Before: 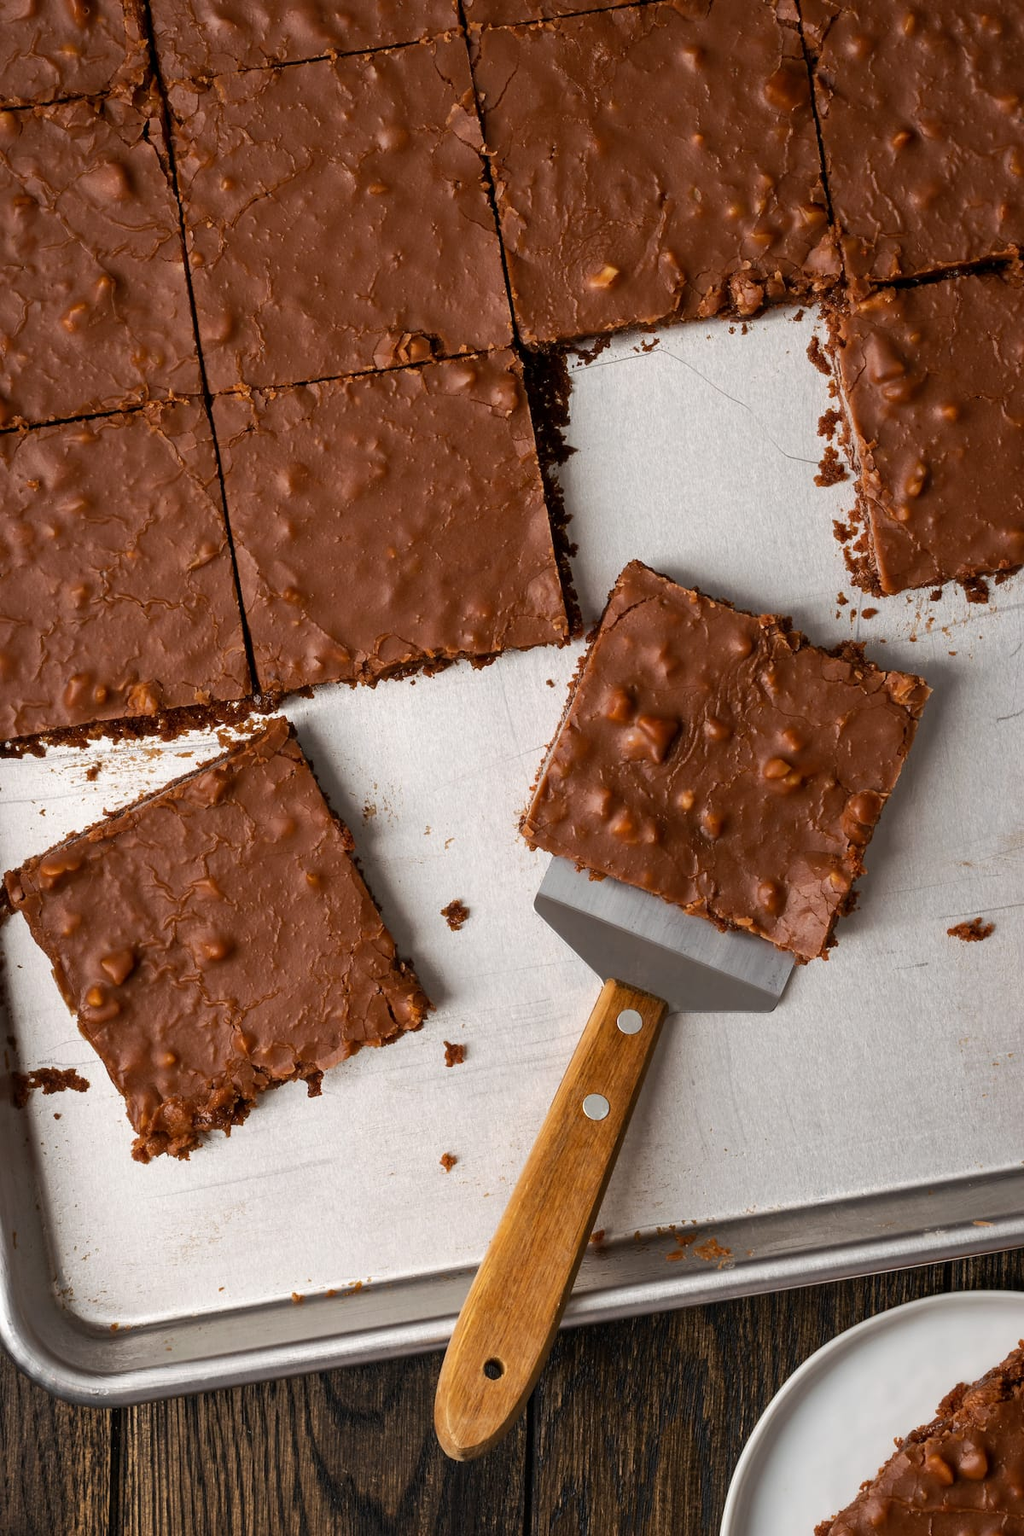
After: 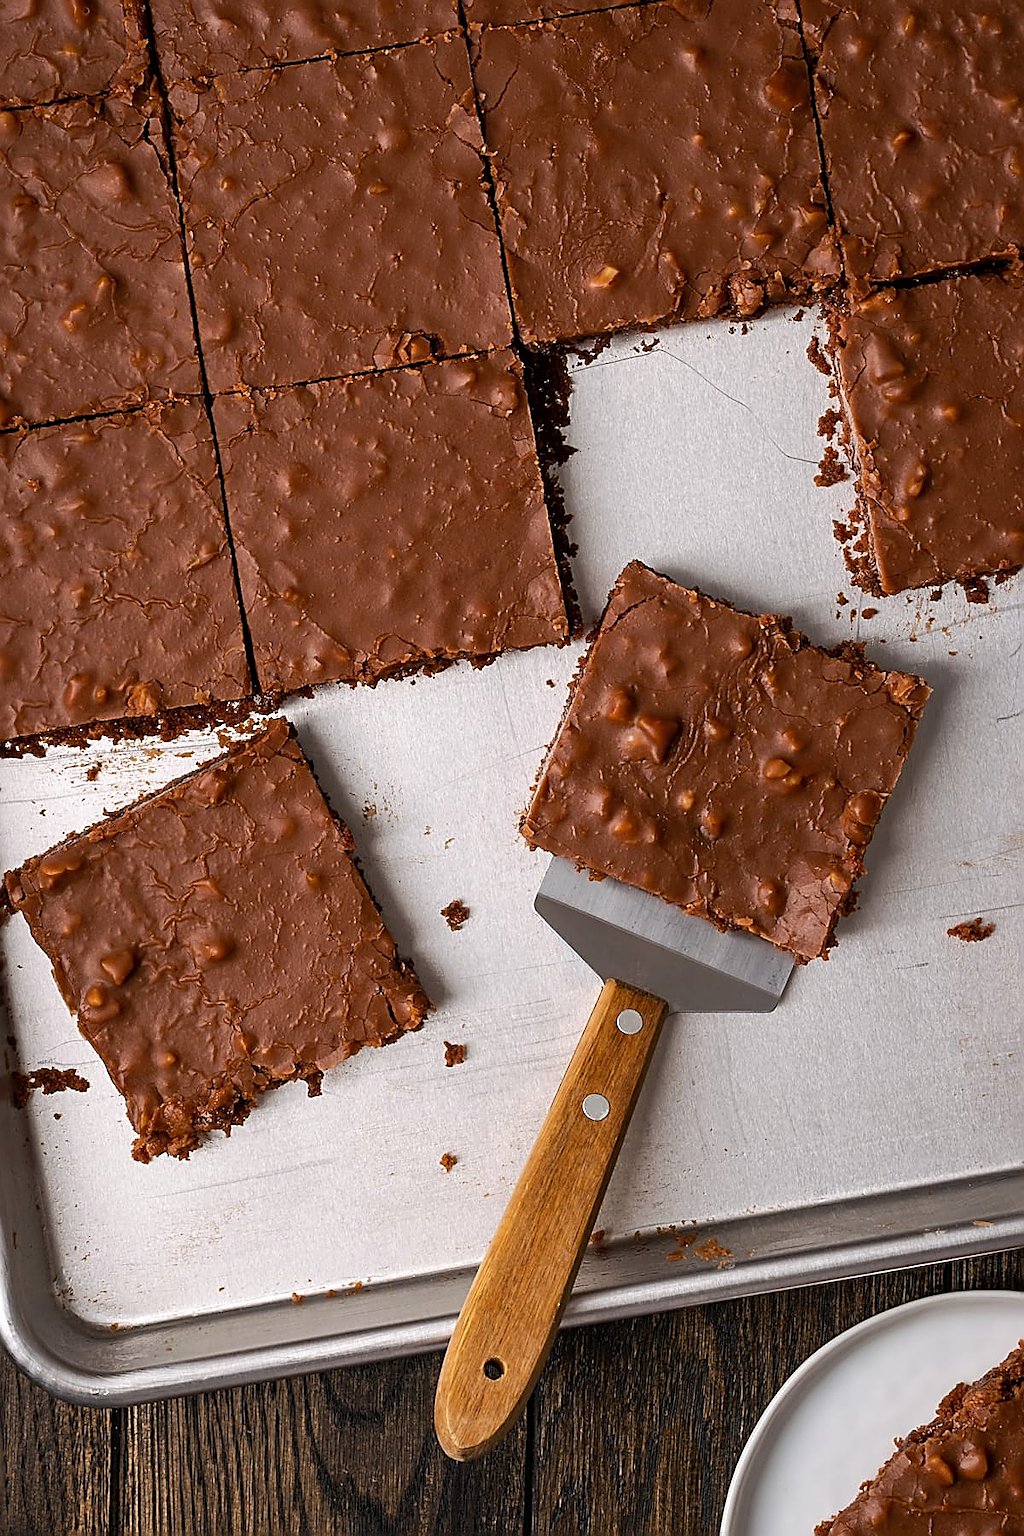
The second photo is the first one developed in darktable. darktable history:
white balance: red 1.004, blue 1.024
sharpen: radius 1.685, amount 1.294
